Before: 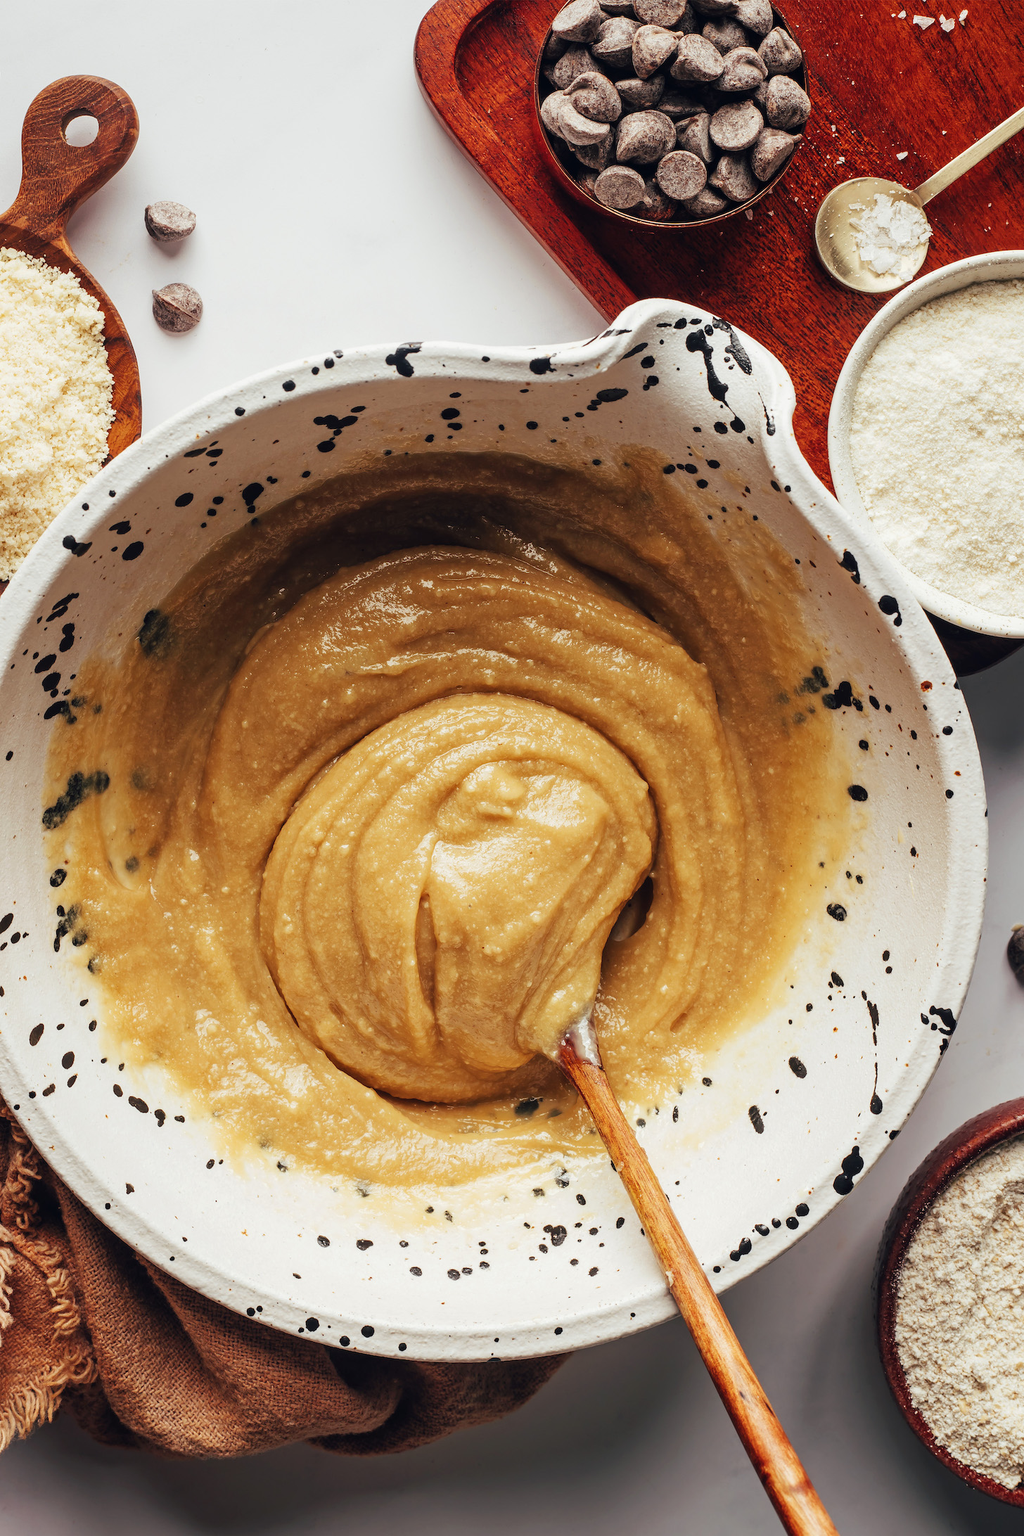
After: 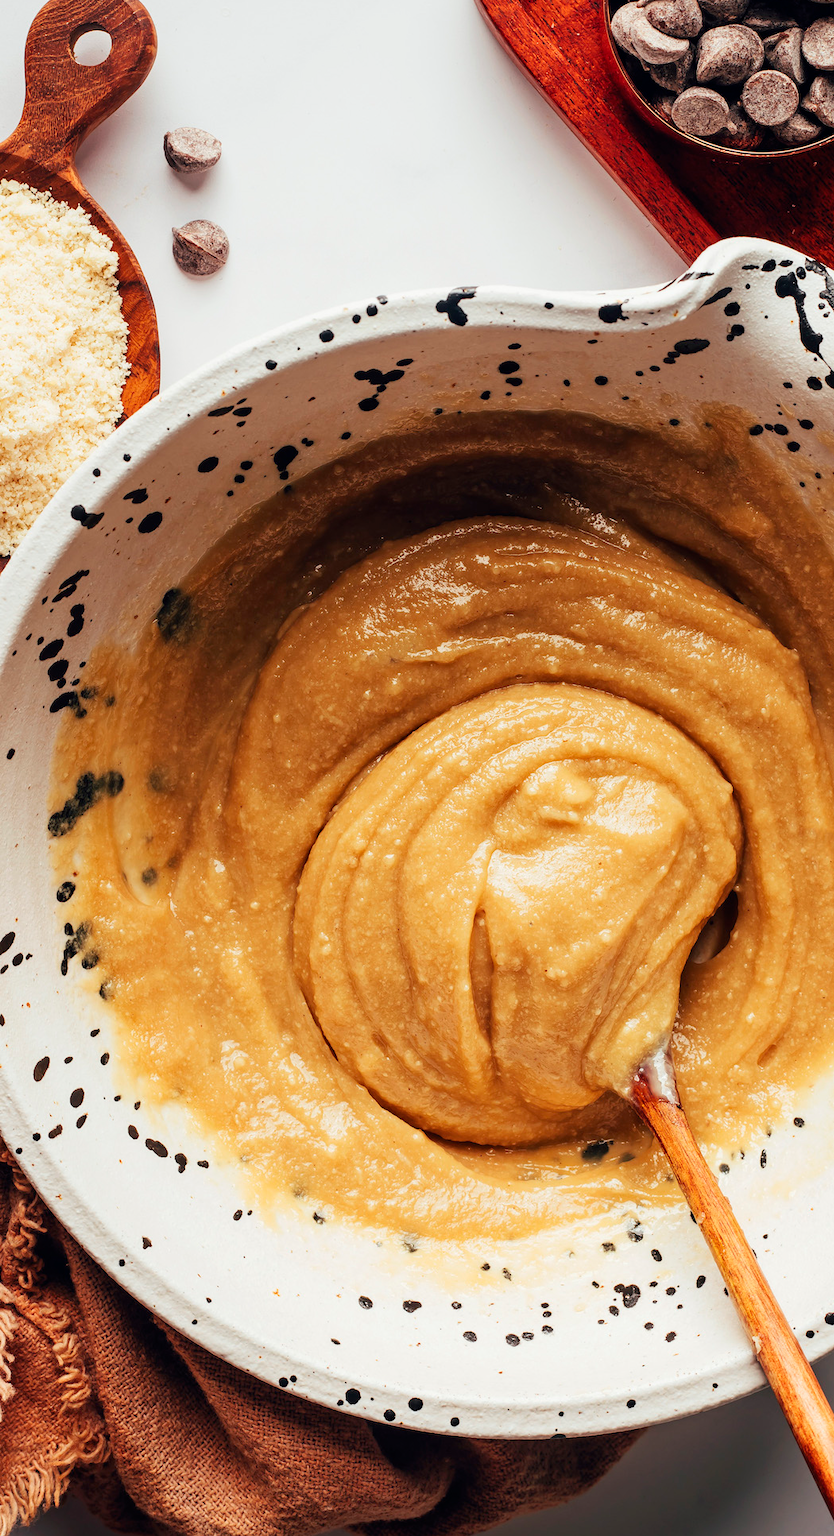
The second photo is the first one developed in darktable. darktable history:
crop: top 5.79%, right 27.842%, bottom 5.658%
contrast brightness saturation: contrast 0.103, brightness 0.013, saturation 0.018
